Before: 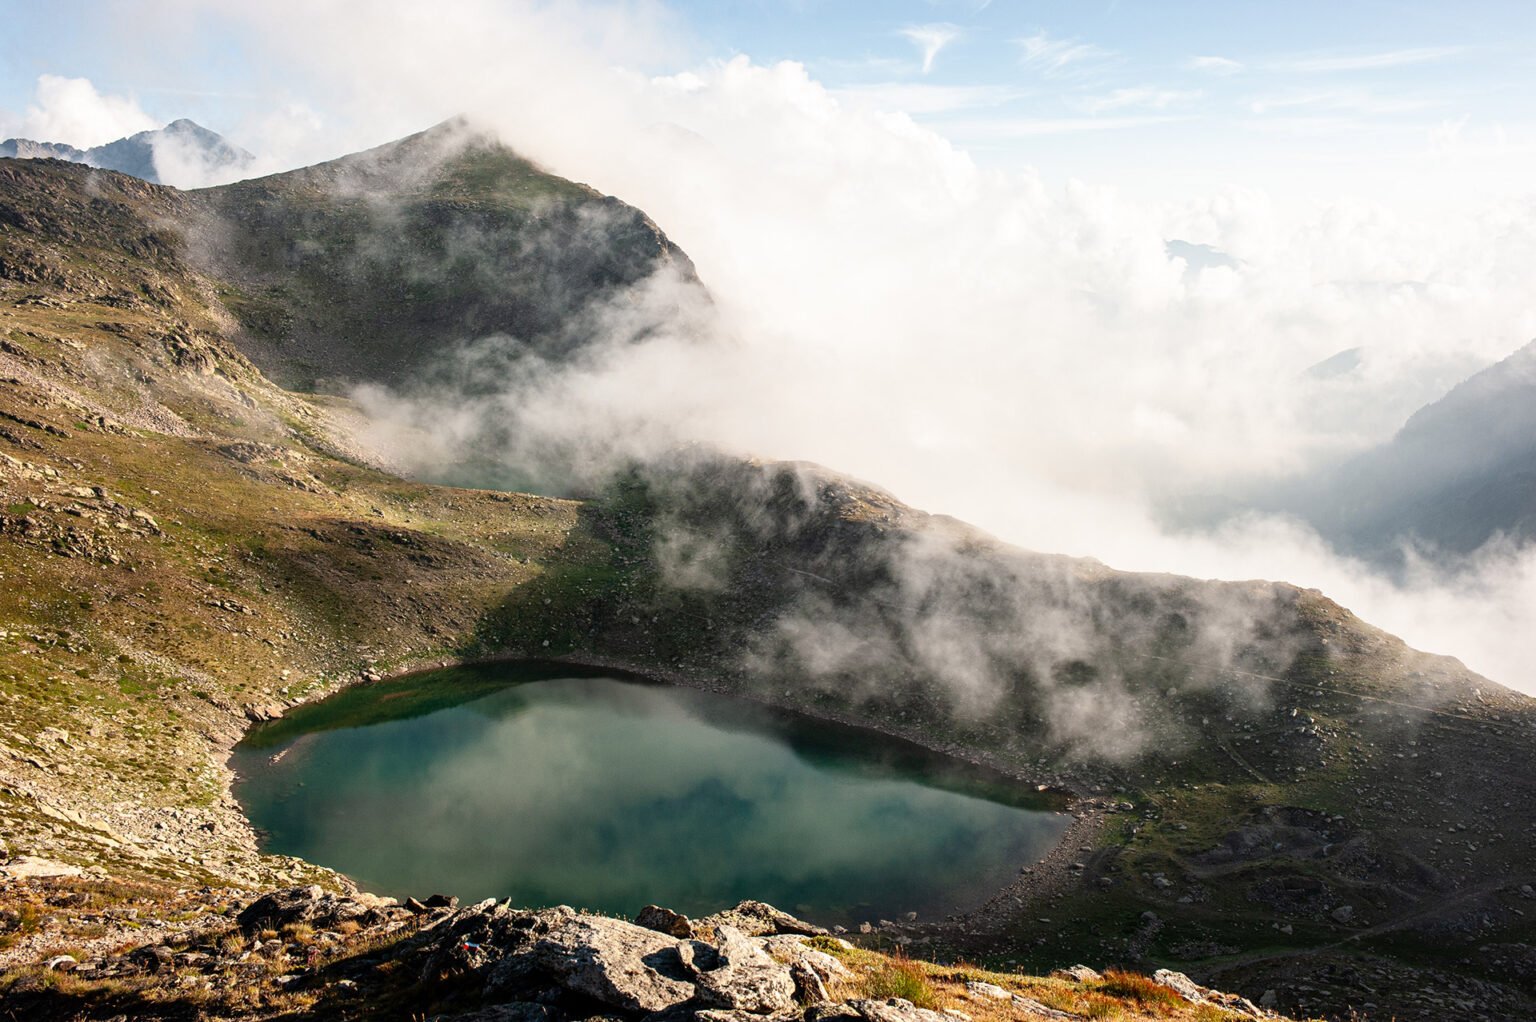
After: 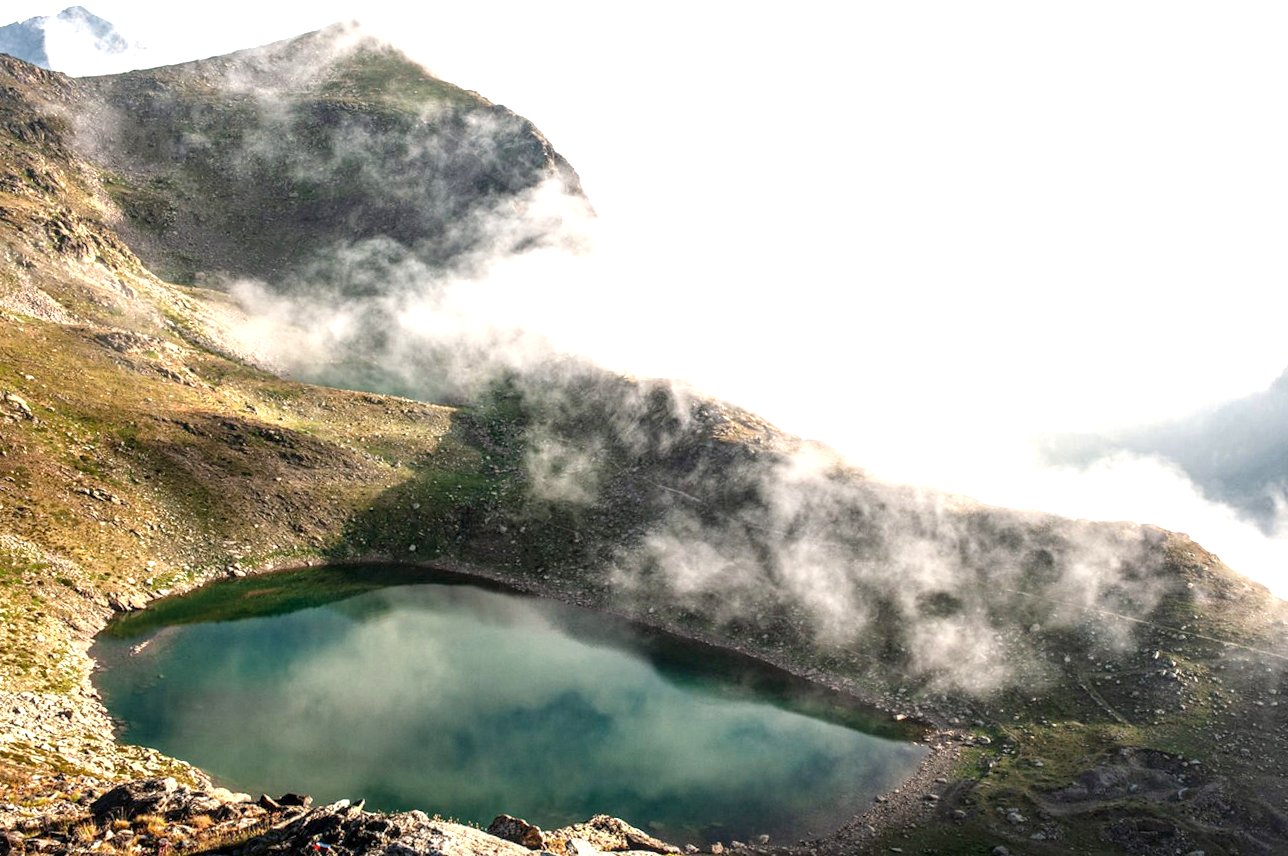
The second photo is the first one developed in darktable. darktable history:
crop and rotate: angle -2.91°, left 5.15%, top 5.188%, right 4.656%, bottom 4.762%
exposure: exposure 0.734 EV, compensate highlight preservation false
local contrast: on, module defaults
